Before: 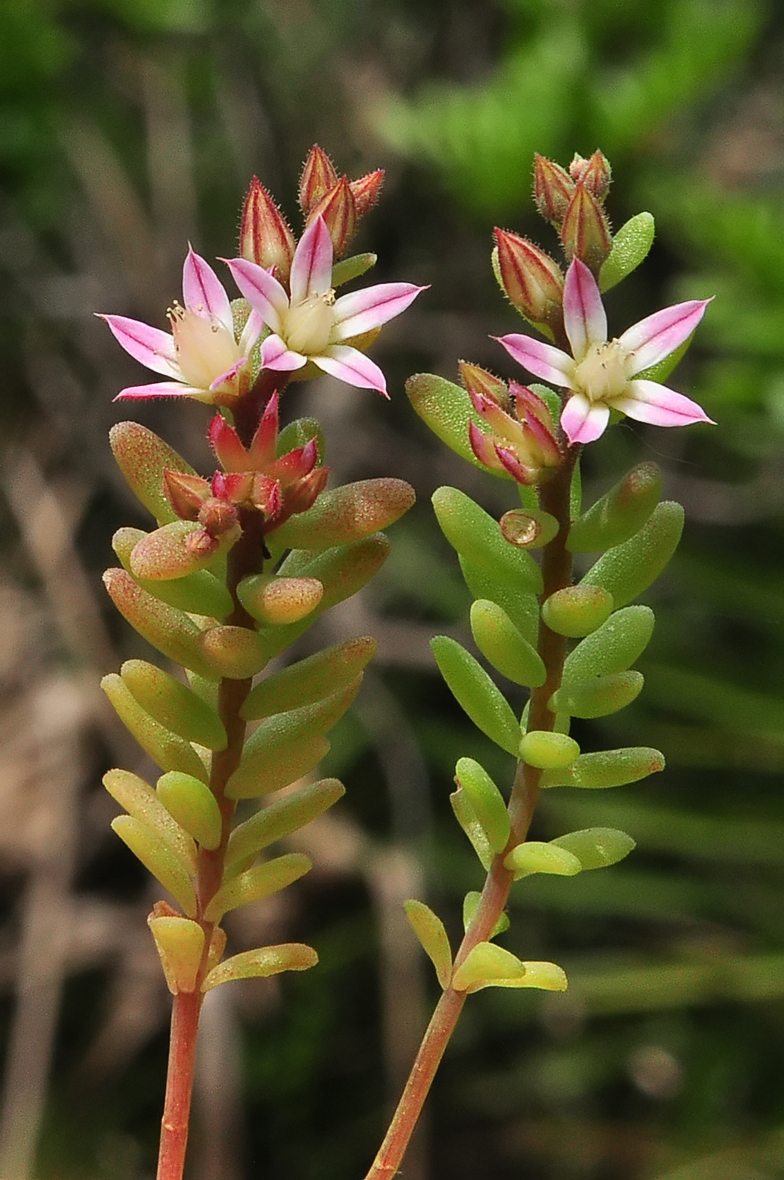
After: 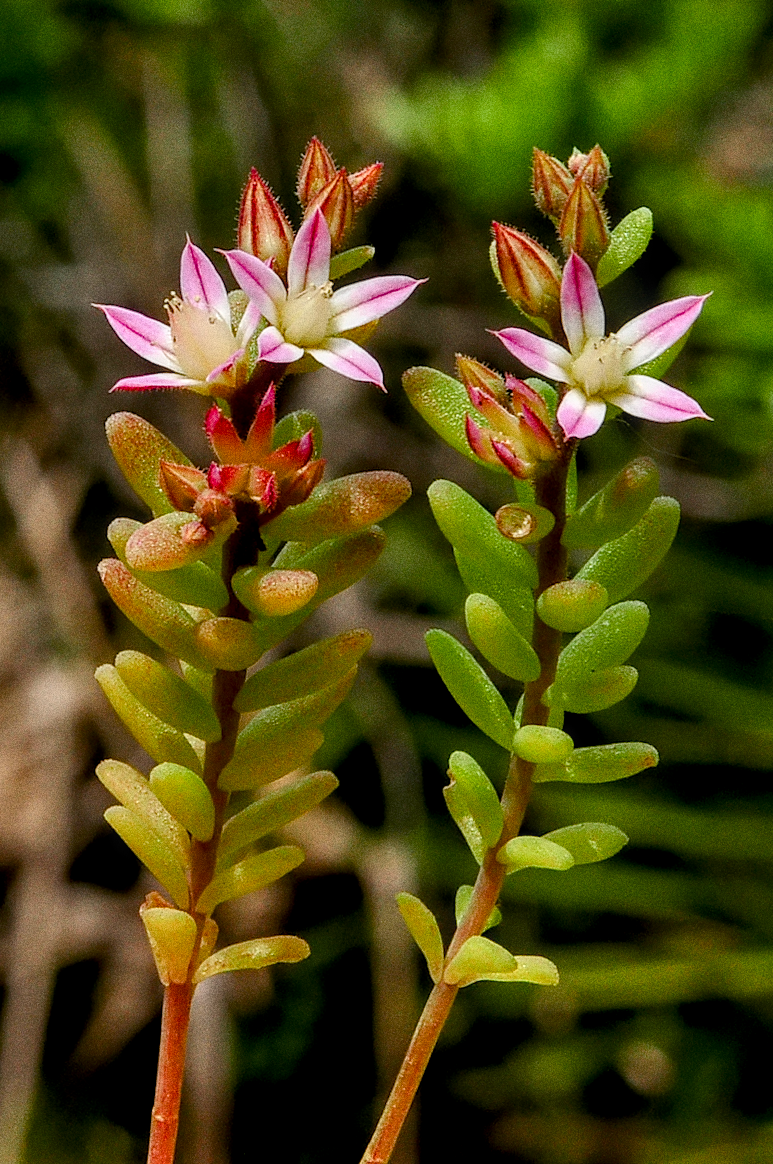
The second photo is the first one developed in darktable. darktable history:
crop and rotate: angle -0.5°
local contrast: on, module defaults
color balance rgb: perceptual saturation grading › global saturation 20%, perceptual saturation grading › highlights -25%, perceptual saturation grading › shadows 50%
exposure: black level correction 0.01, exposure 0.011 EV, compensate highlight preservation false
white balance: red 1, blue 1
grain: coarseness 11.82 ISO, strength 36.67%, mid-tones bias 74.17%
